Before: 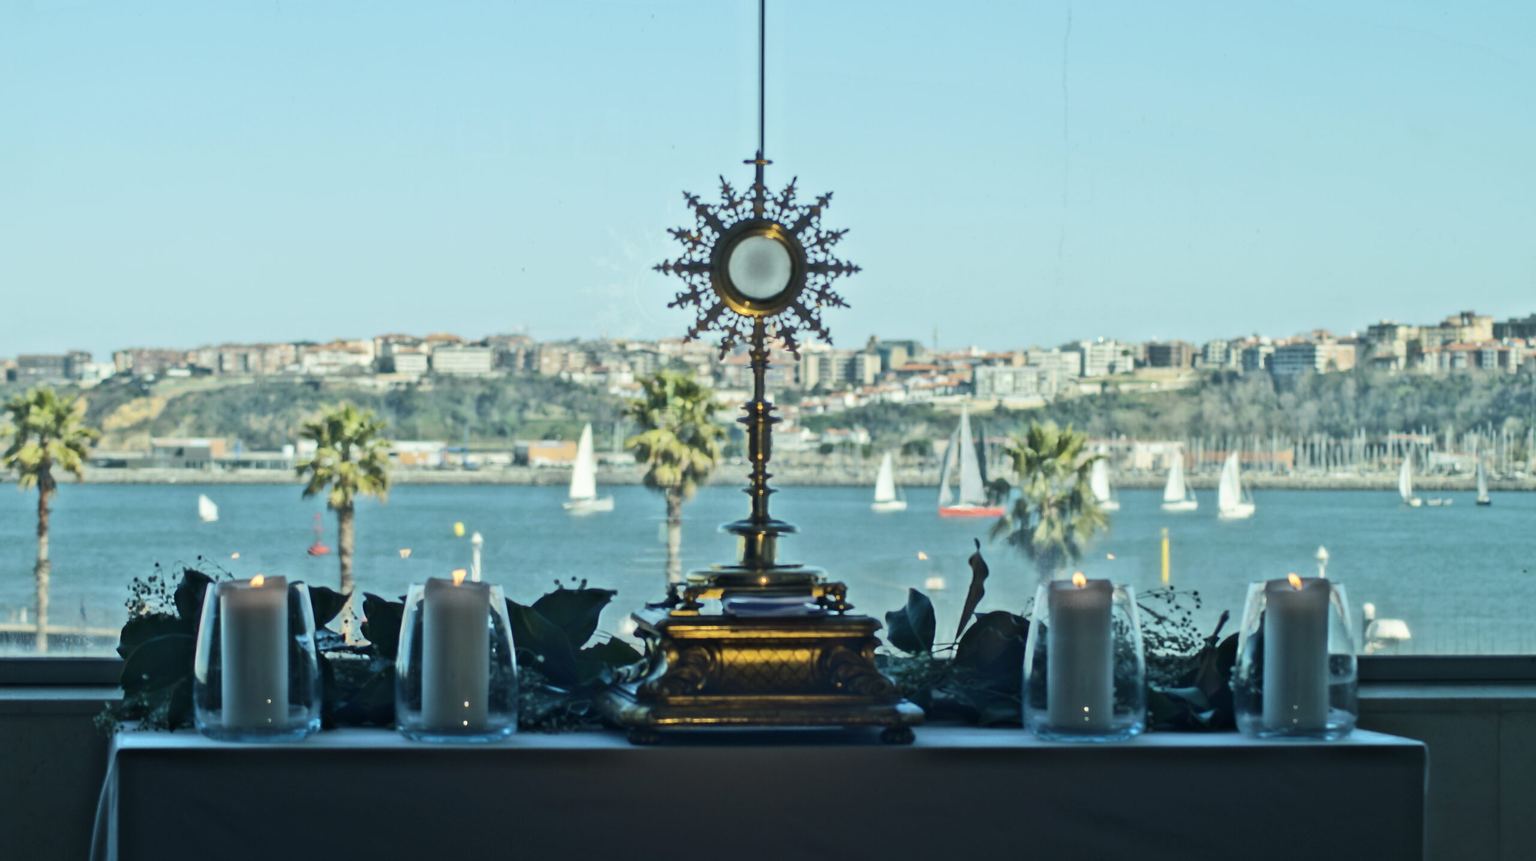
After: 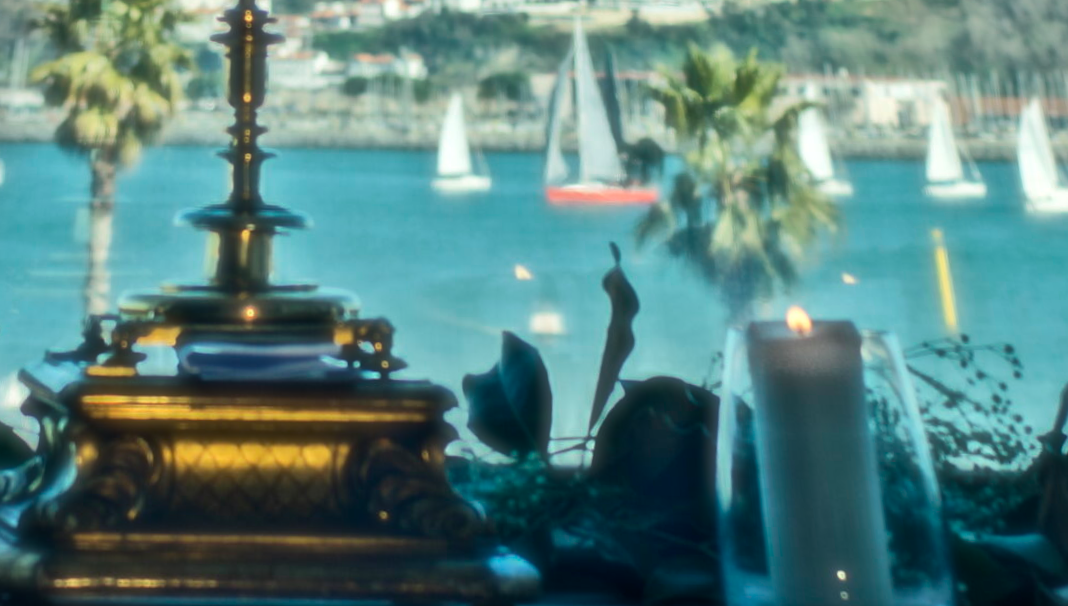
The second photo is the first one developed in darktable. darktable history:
soften: size 19.52%, mix 20.32%
exposure: exposure 0.128 EV, compensate highlight preservation false
vignetting: fall-off start 100%, brightness -0.282, width/height ratio 1.31
shadows and highlights: shadows 5, soften with gaussian
crop: left 35.03%, top 36.625%, right 14.663%, bottom 20.057%
rotate and perspective: rotation 0.72°, lens shift (vertical) -0.352, lens shift (horizontal) -0.051, crop left 0.152, crop right 0.859, crop top 0.019, crop bottom 0.964
